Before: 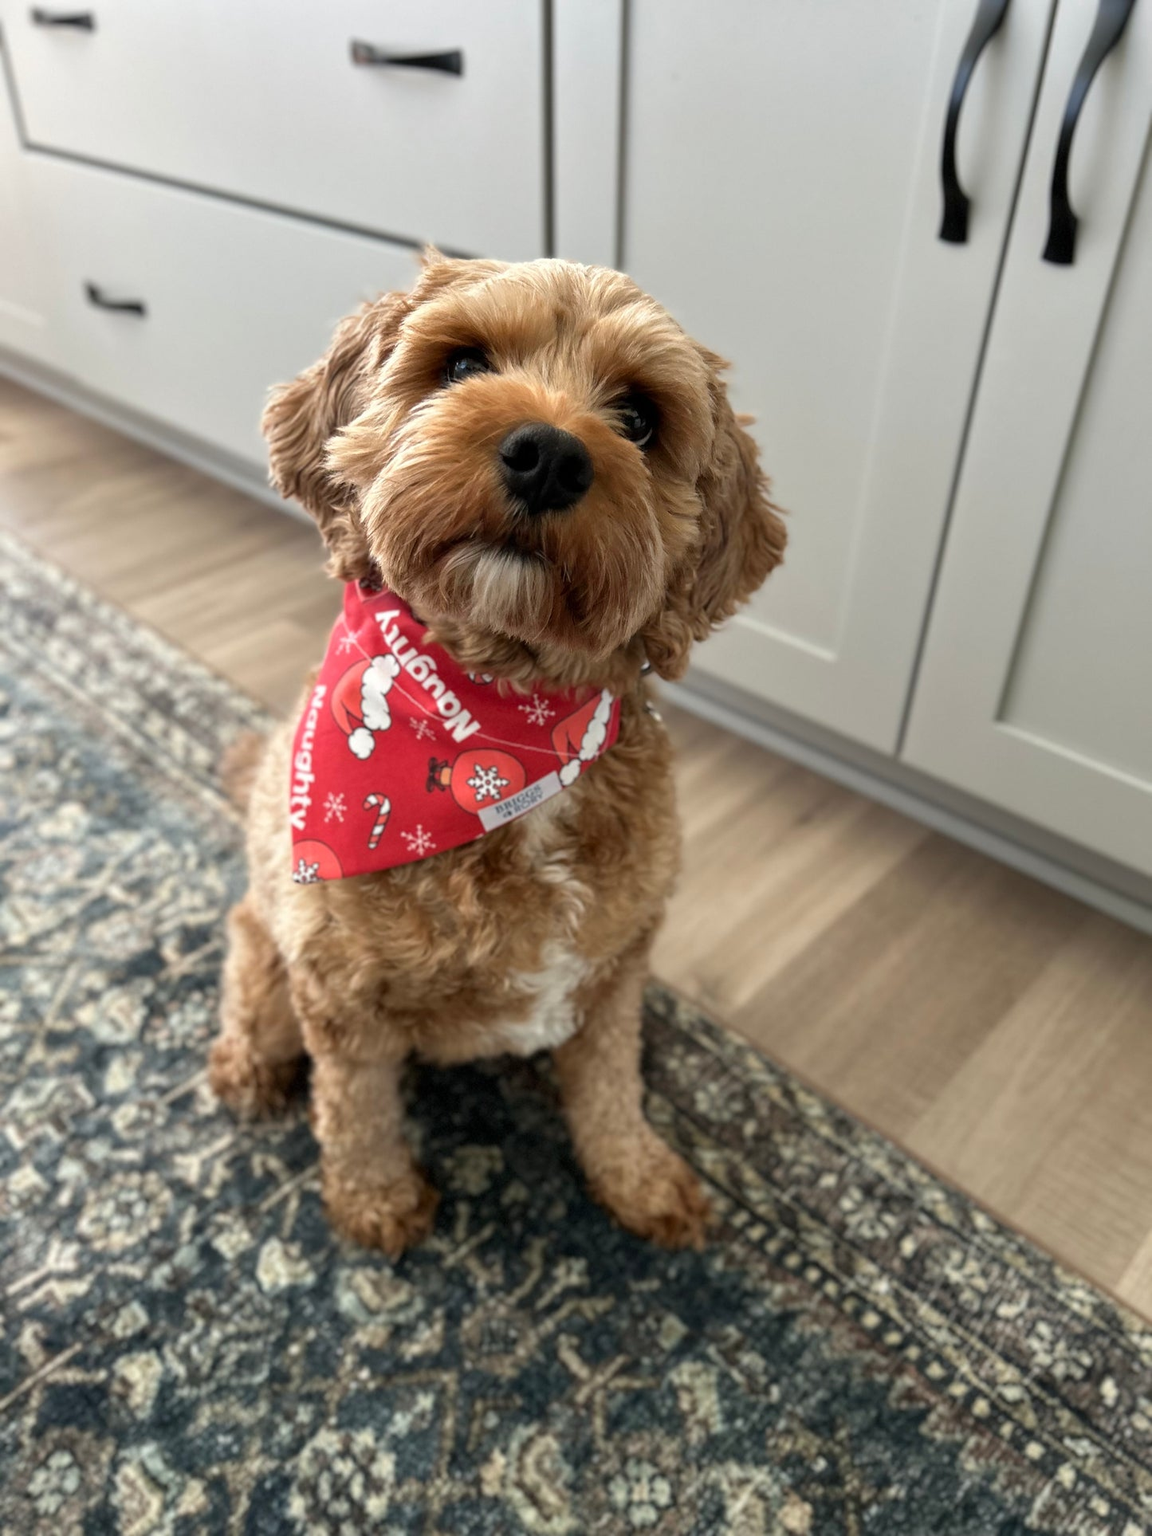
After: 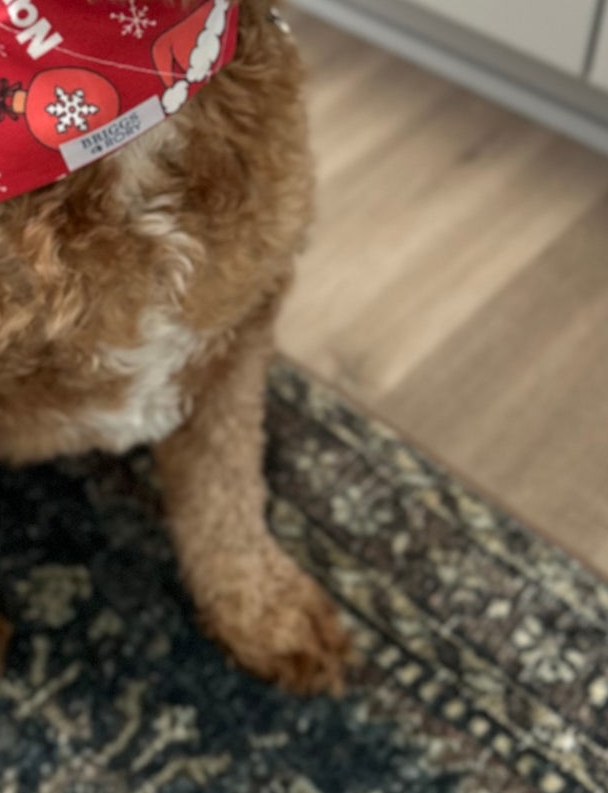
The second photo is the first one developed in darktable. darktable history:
crop: left 37.371%, top 45.254%, right 20.527%, bottom 13.574%
